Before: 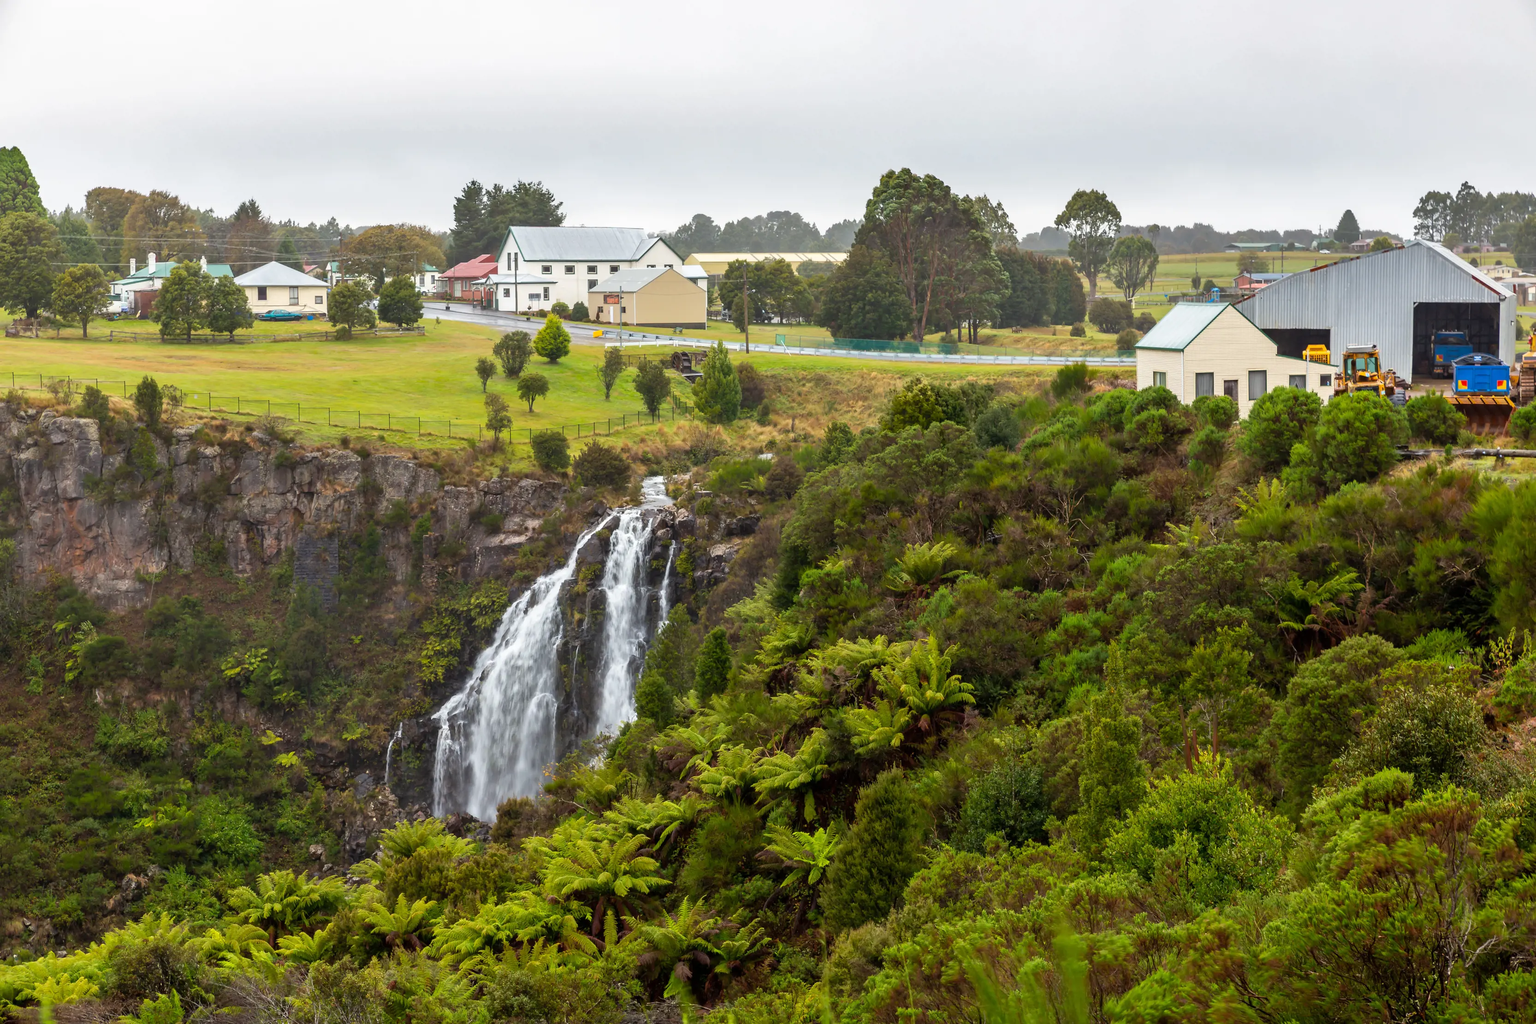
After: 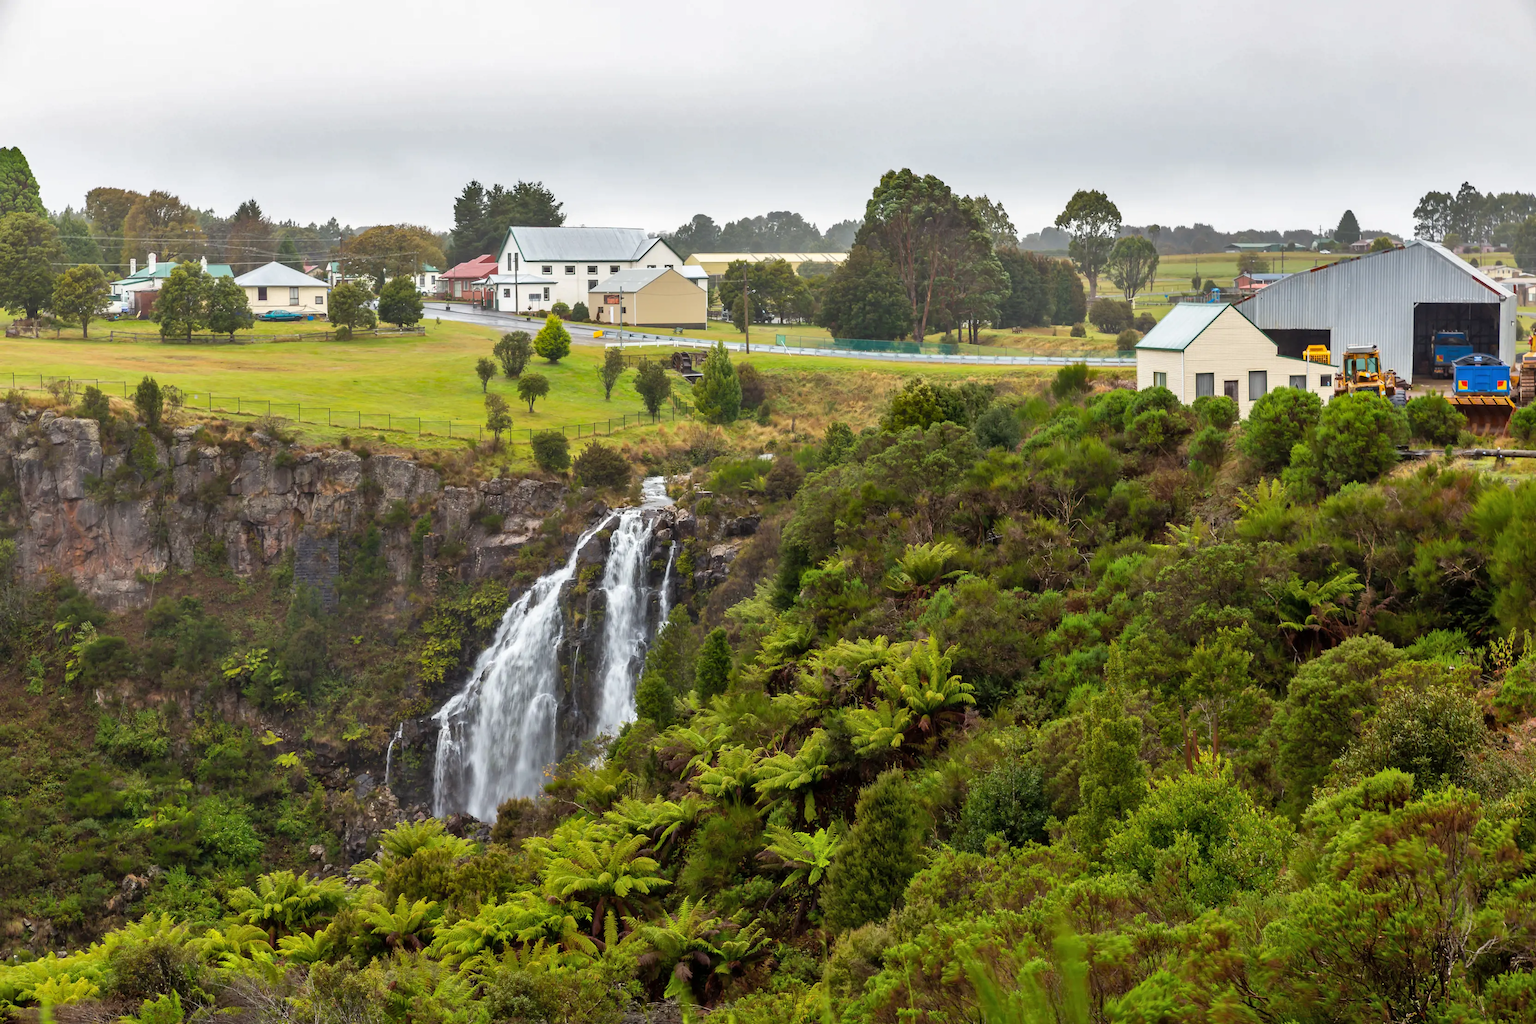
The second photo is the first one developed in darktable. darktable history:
shadows and highlights: shadows 35.63, highlights -35.21, soften with gaussian
